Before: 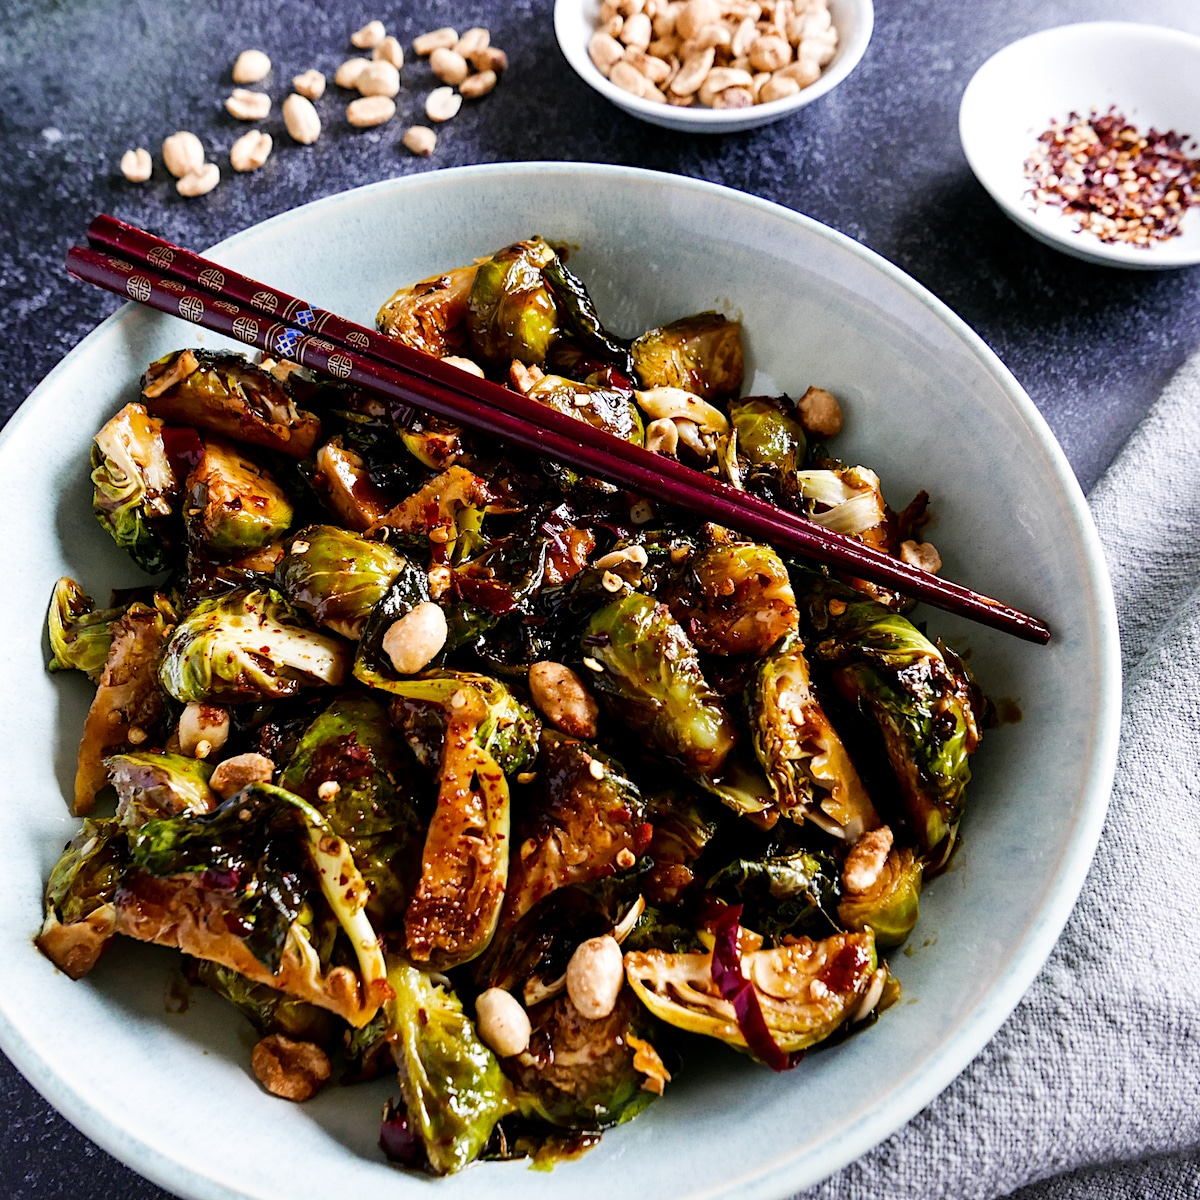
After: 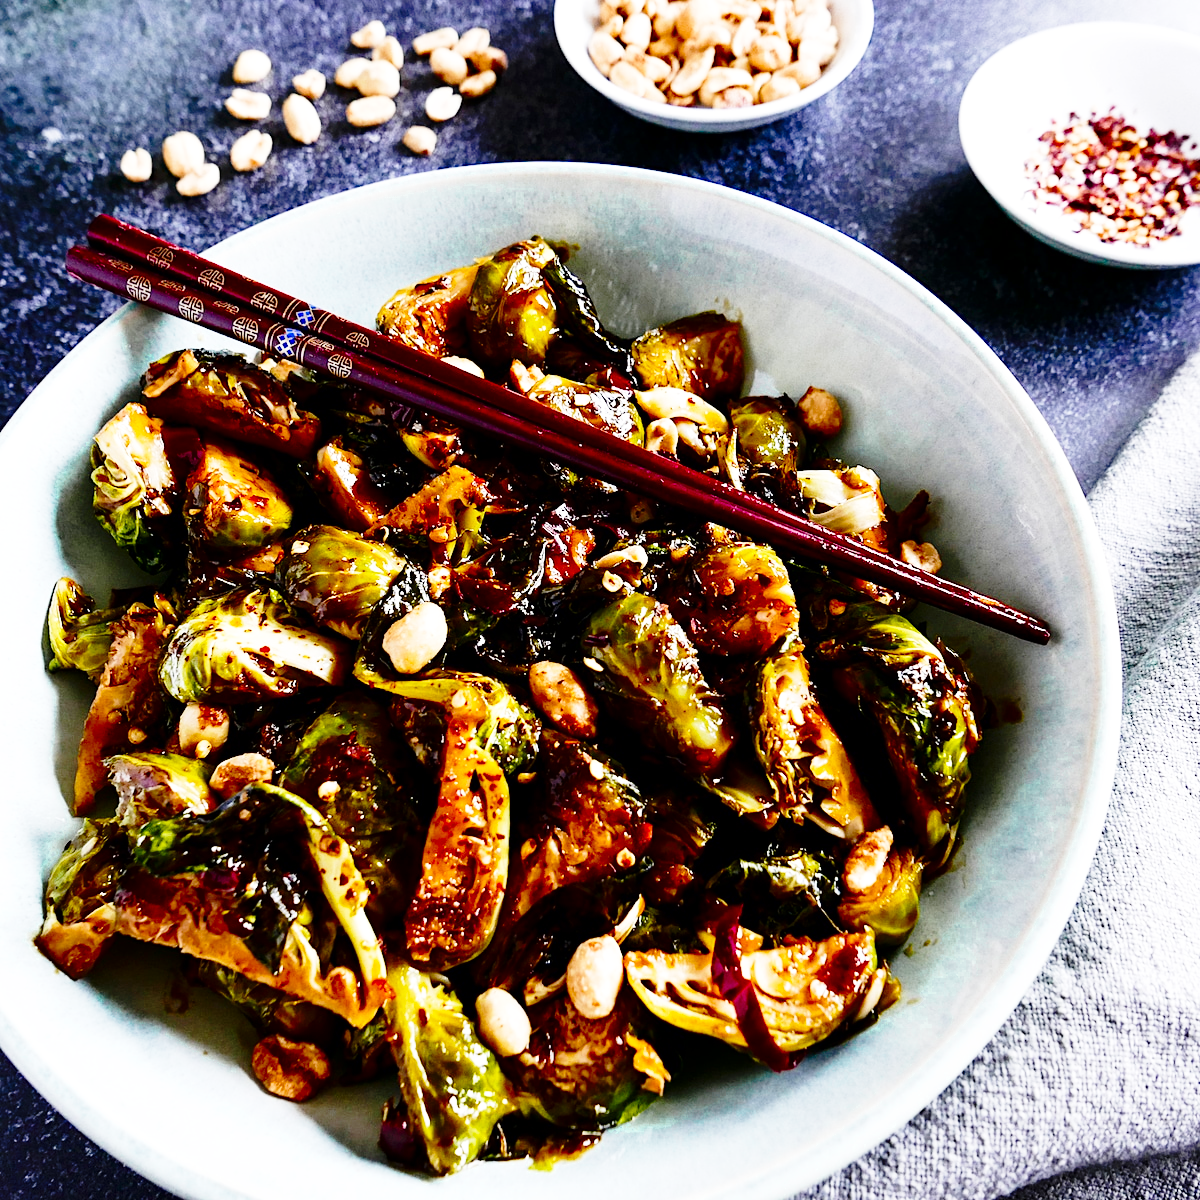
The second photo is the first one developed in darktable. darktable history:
color zones: curves: ch0 [(0.25, 0.5) (0.423, 0.5) (0.443, 0.5) (0.521, 0.756) (0.568, 0.5) (0.576, 0.5) (0.75, 0.5)]; ch1 [(0.25, 0.5) (0.423, 0.5) (0.443, 0.5) (0.539, 0.873) (0.624, 0.565) (0.631, 0.5) (0.75, 0.5)]
contrast brightness saturation: contrast 0.07, brightness -0.149, saturation 0.12
base curve: curves: ch0 [(0, 0) (0.032, 0.037) (0.105, 0.228) (0.435, 0.76) (0.856, 0.983) (1, 1)], preserve colors none
